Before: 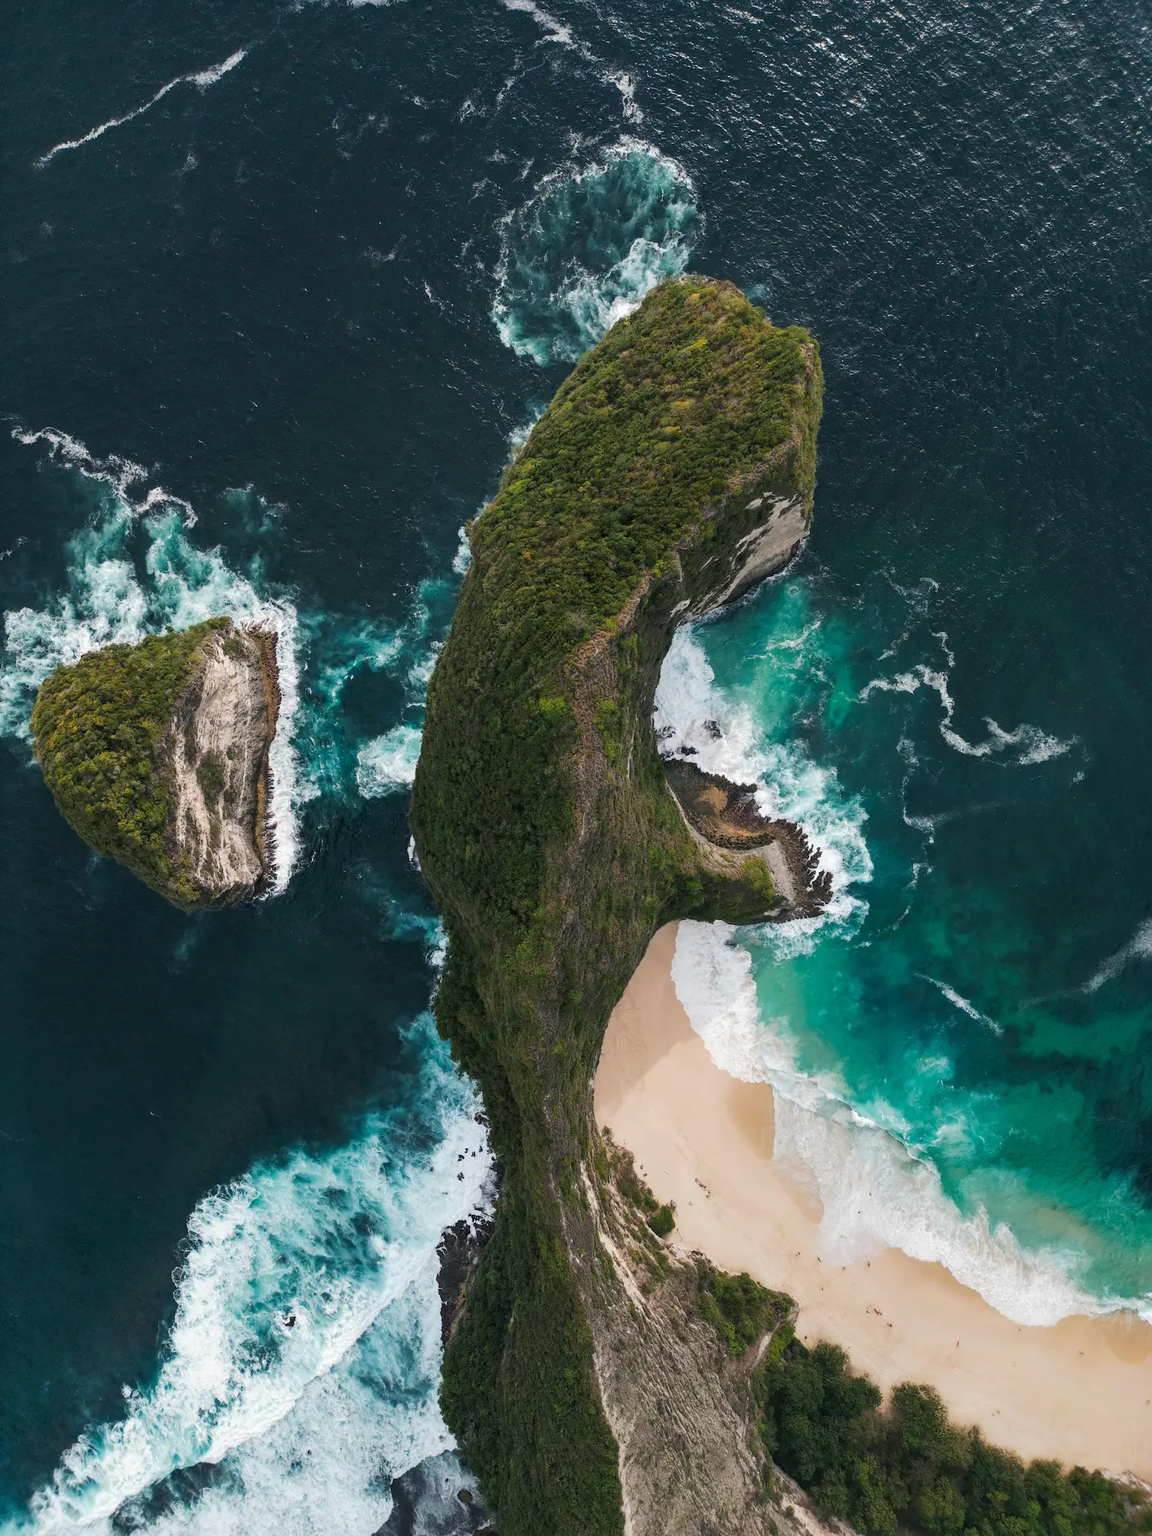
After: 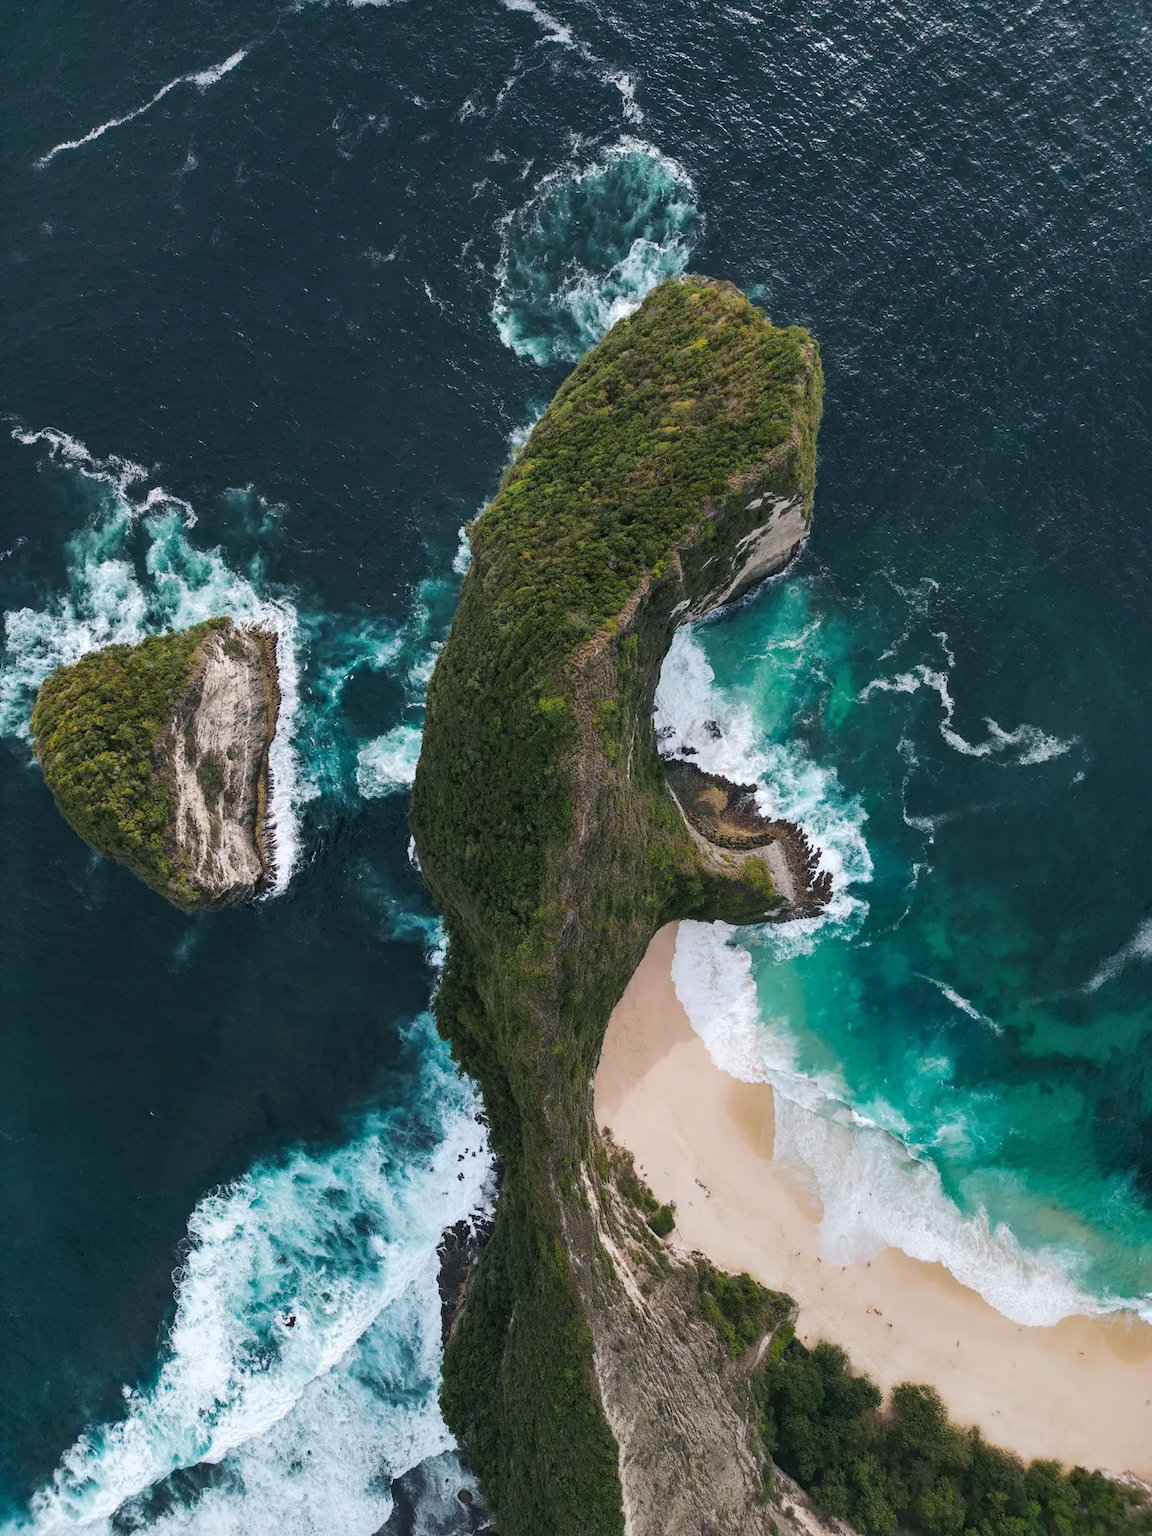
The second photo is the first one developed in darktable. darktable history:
white balance: red 0.983, blue 1.036
shadows and highlights: radius 125.46, shadows 30.51, highlights -30.51, low approximation 0.01, soften with gaussian
